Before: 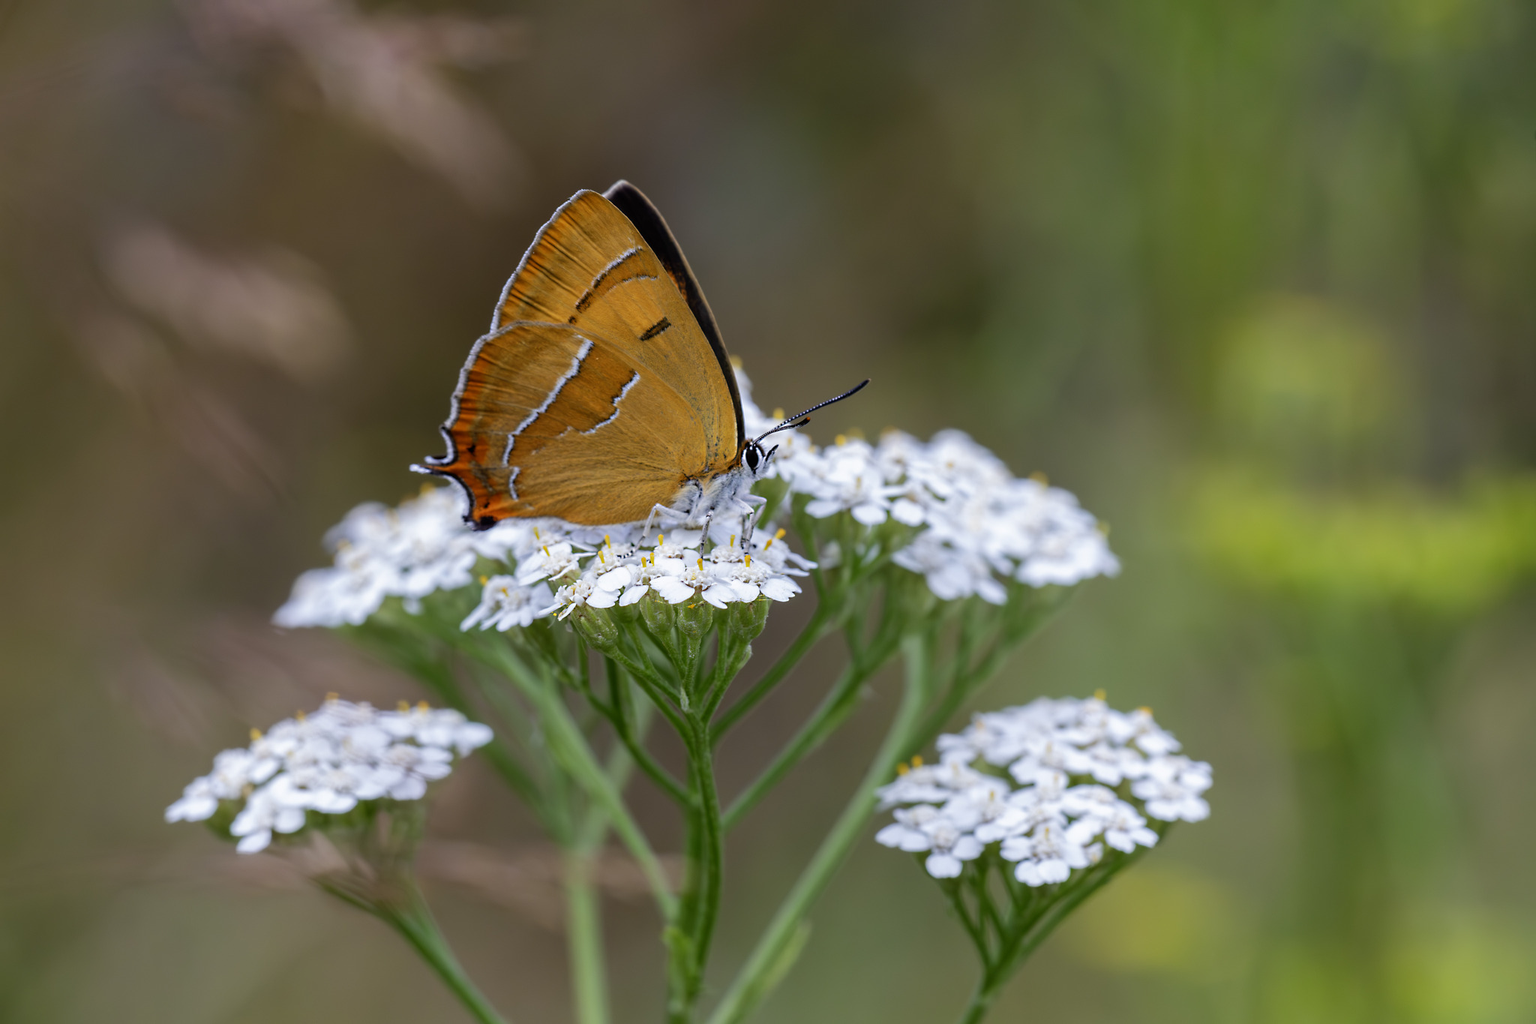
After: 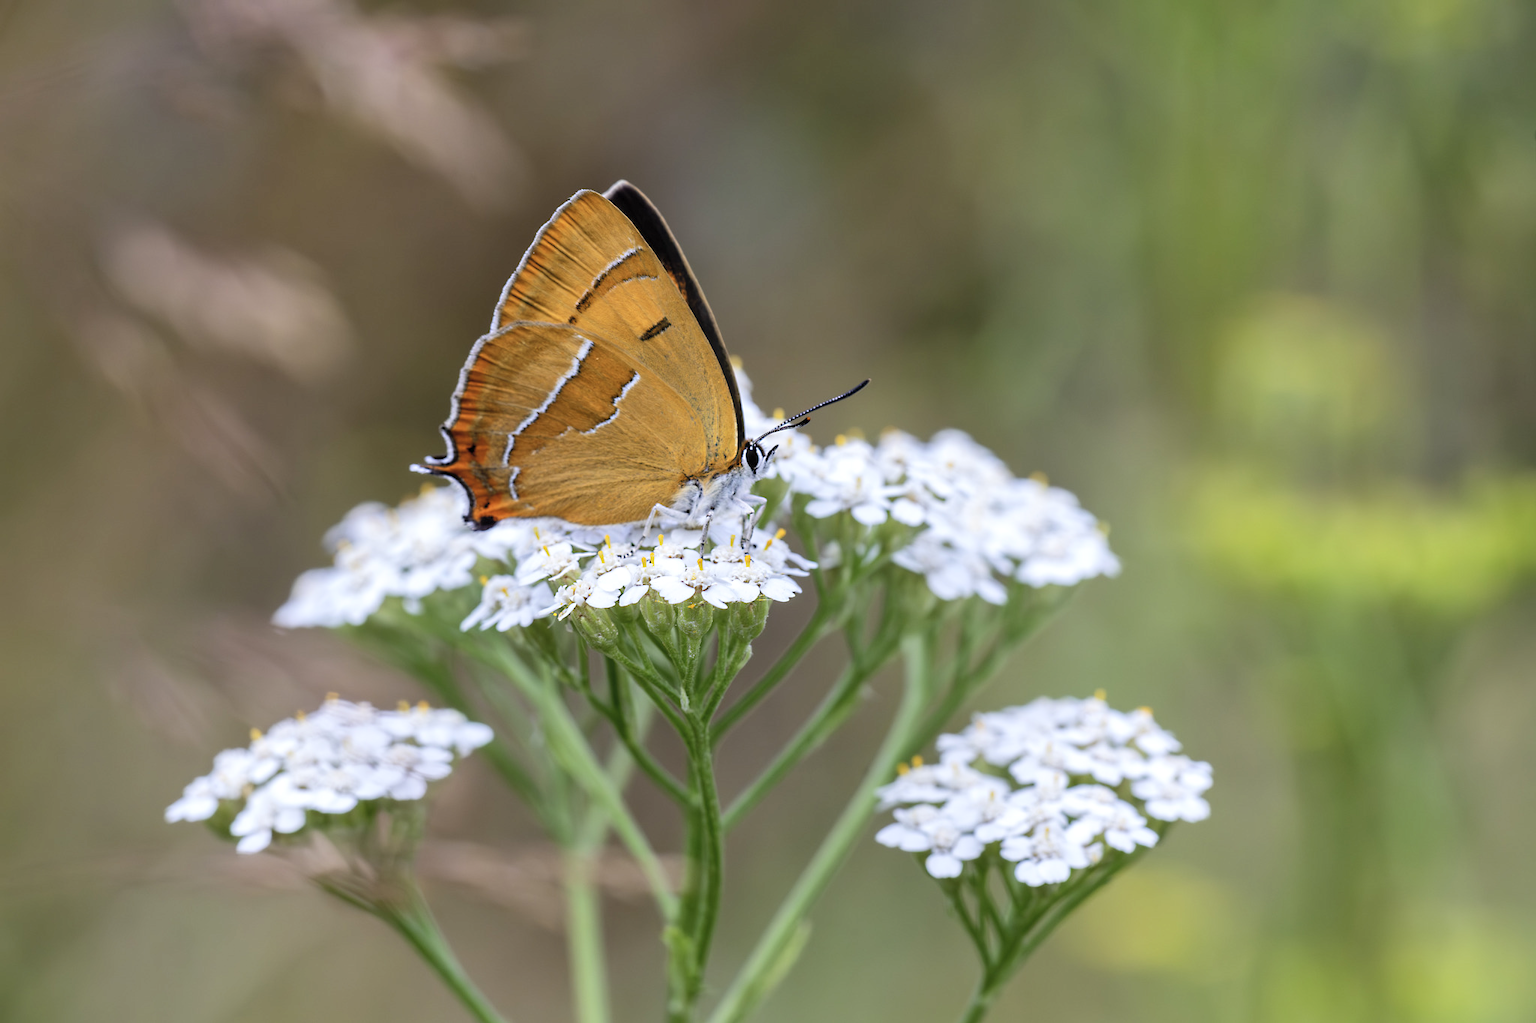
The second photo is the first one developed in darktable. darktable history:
contrast brightness saturation: contrast 0.14, brightness 0.21
local contrast: mode bilateral grid, contrast 20, coarseness 50, detail 120%, midtone range 0.2
